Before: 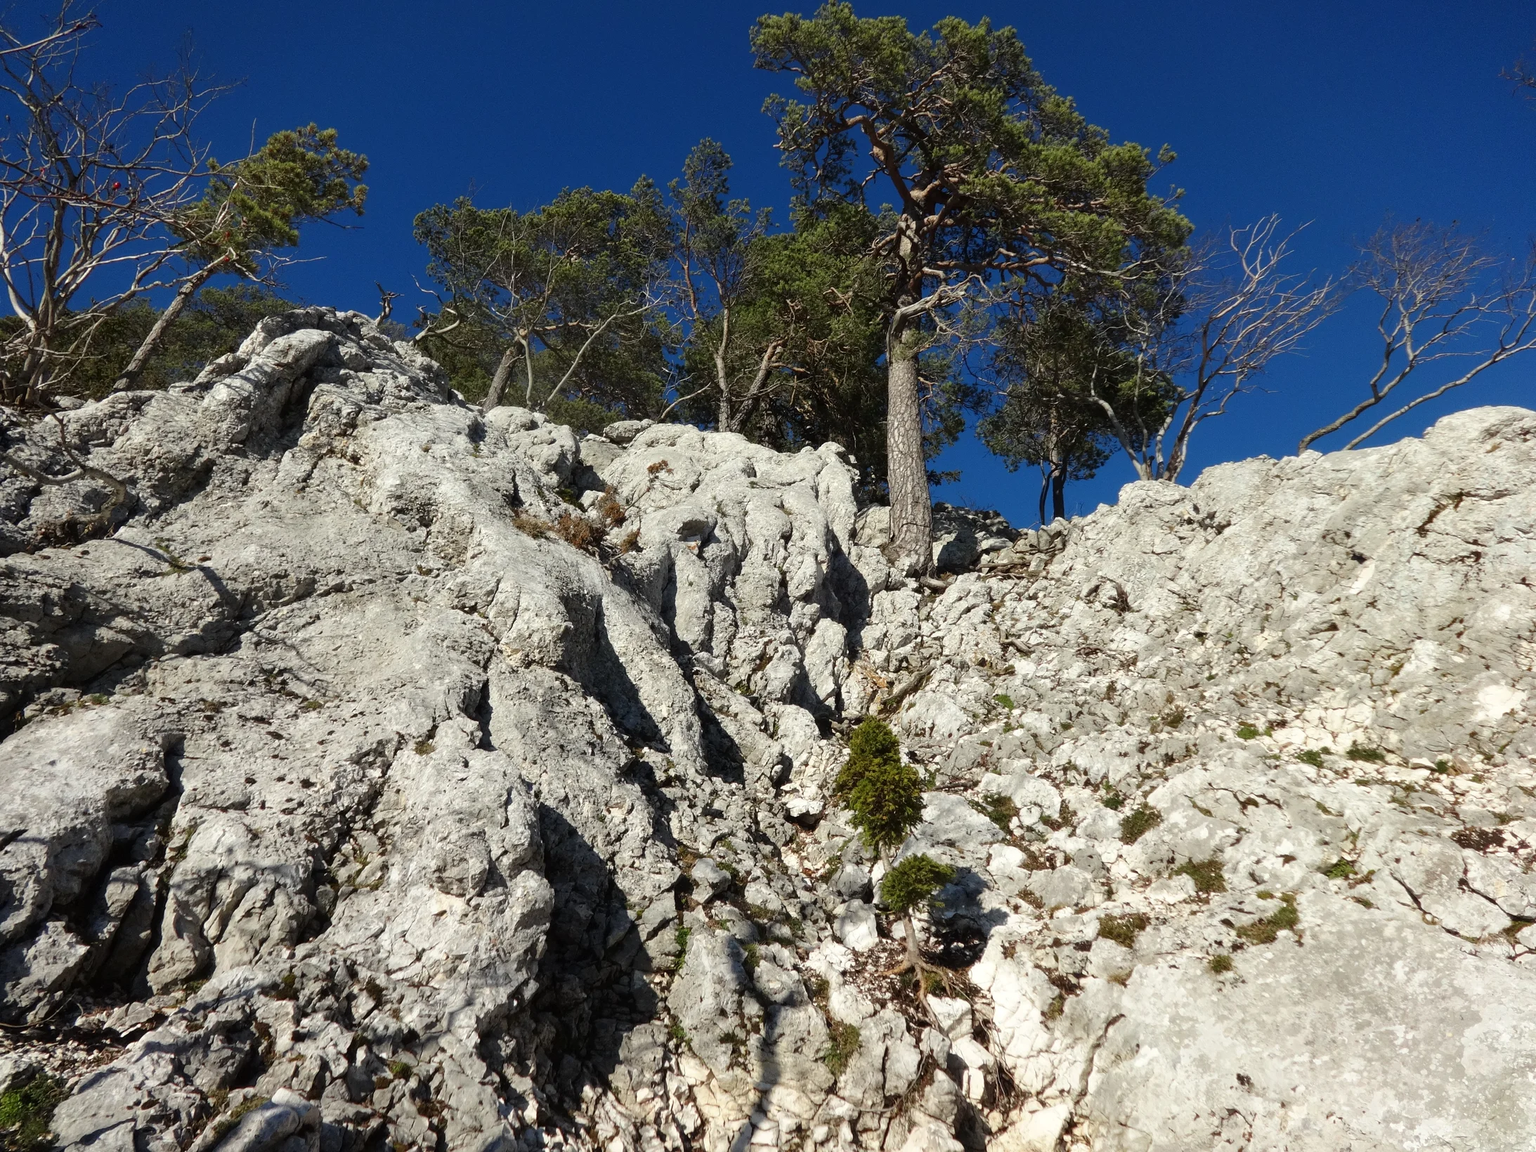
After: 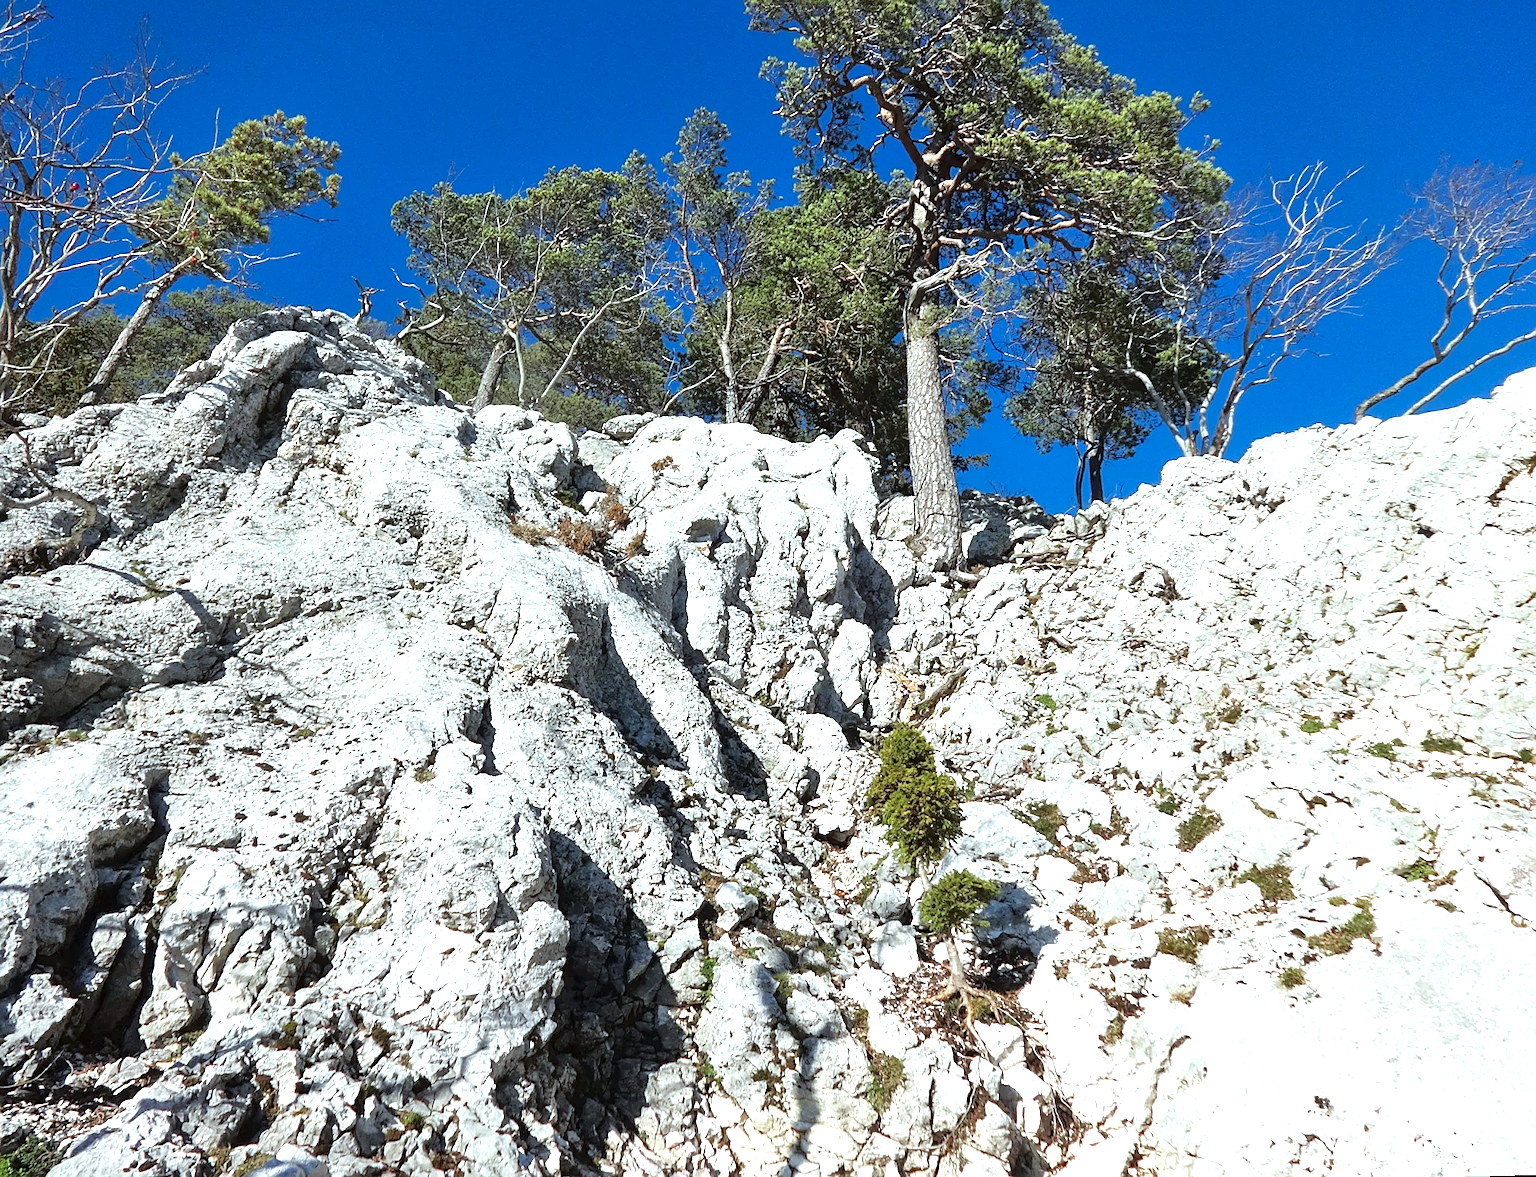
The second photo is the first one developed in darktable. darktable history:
exposure: exposure 1 EV, compensate highlight preservation false
color correction: highlights a* -4.18, highlights b* -10.81
tone equalizer: -8 EV 0.001 EV, -7 EV -0.004 EV, -6 EV 0.009 EV, -5 EV 0.032 EV, -4 EV 0.276 EV, -3 EV 0.644 EV, -2 EV 0.584 EV, -1 EV 0.187 EV, +0 EV 0.024 EV
sharpen: on, module defaults
shadows and highlights: shadows -10, white point adjustment 1.5, highlights 10
crop: left 3.305%, top 6.436%, right 6.389%, bottom 3.258%
rotate and perspective: rotation -2.22°, lens shift (horizontal) -0.022, automatic cropping off
white balance: red 0.986, blue 1.01
